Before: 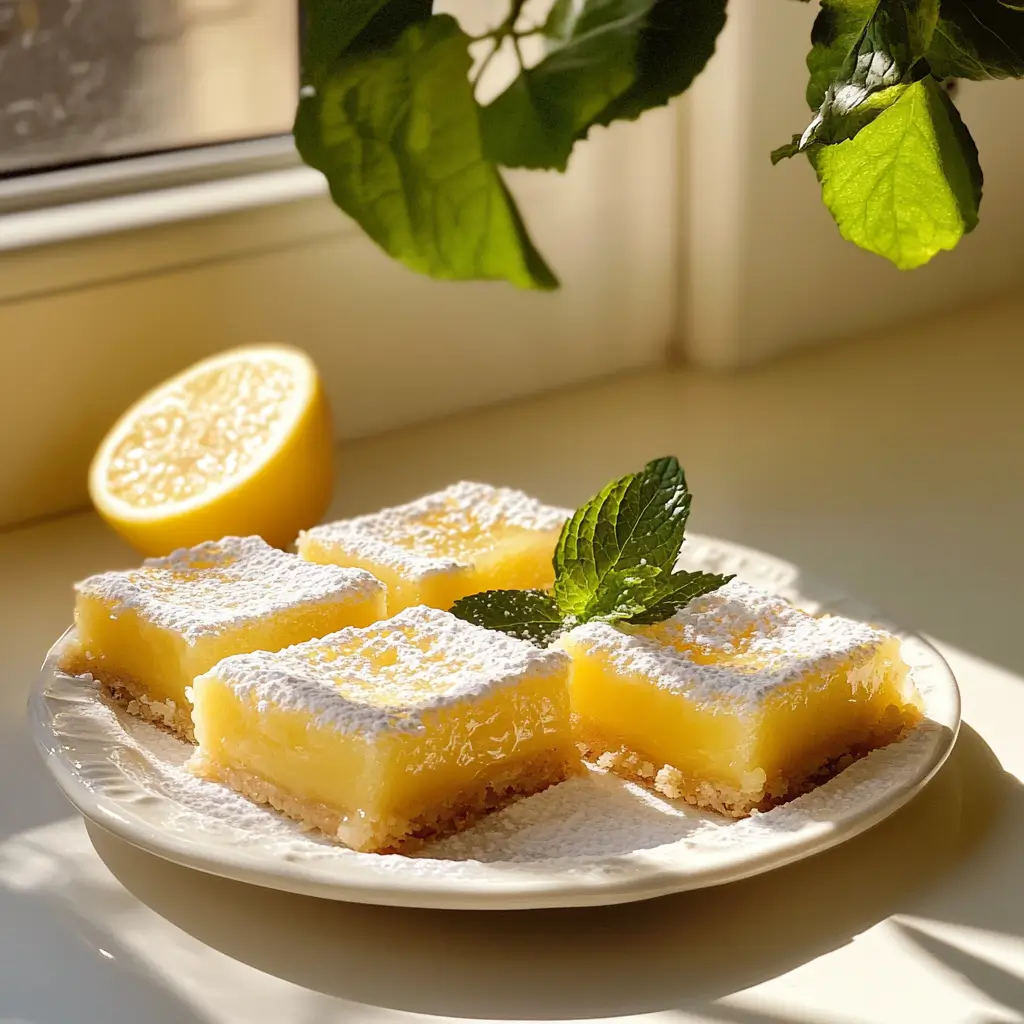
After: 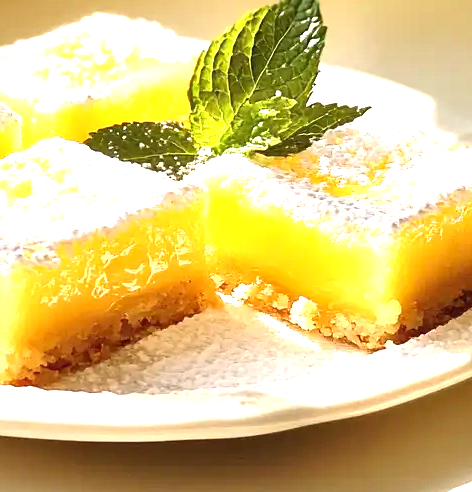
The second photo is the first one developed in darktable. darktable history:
exposure: black level correction 0, exposure 1.483 EV, compensate highlight preservation false
crop: left 35.74%, top 45.783%, right 18.098%, bottom 6.082%
local contrast: mode bilateral grid, contrast 29, coarseness 25, midtone range 0.2
